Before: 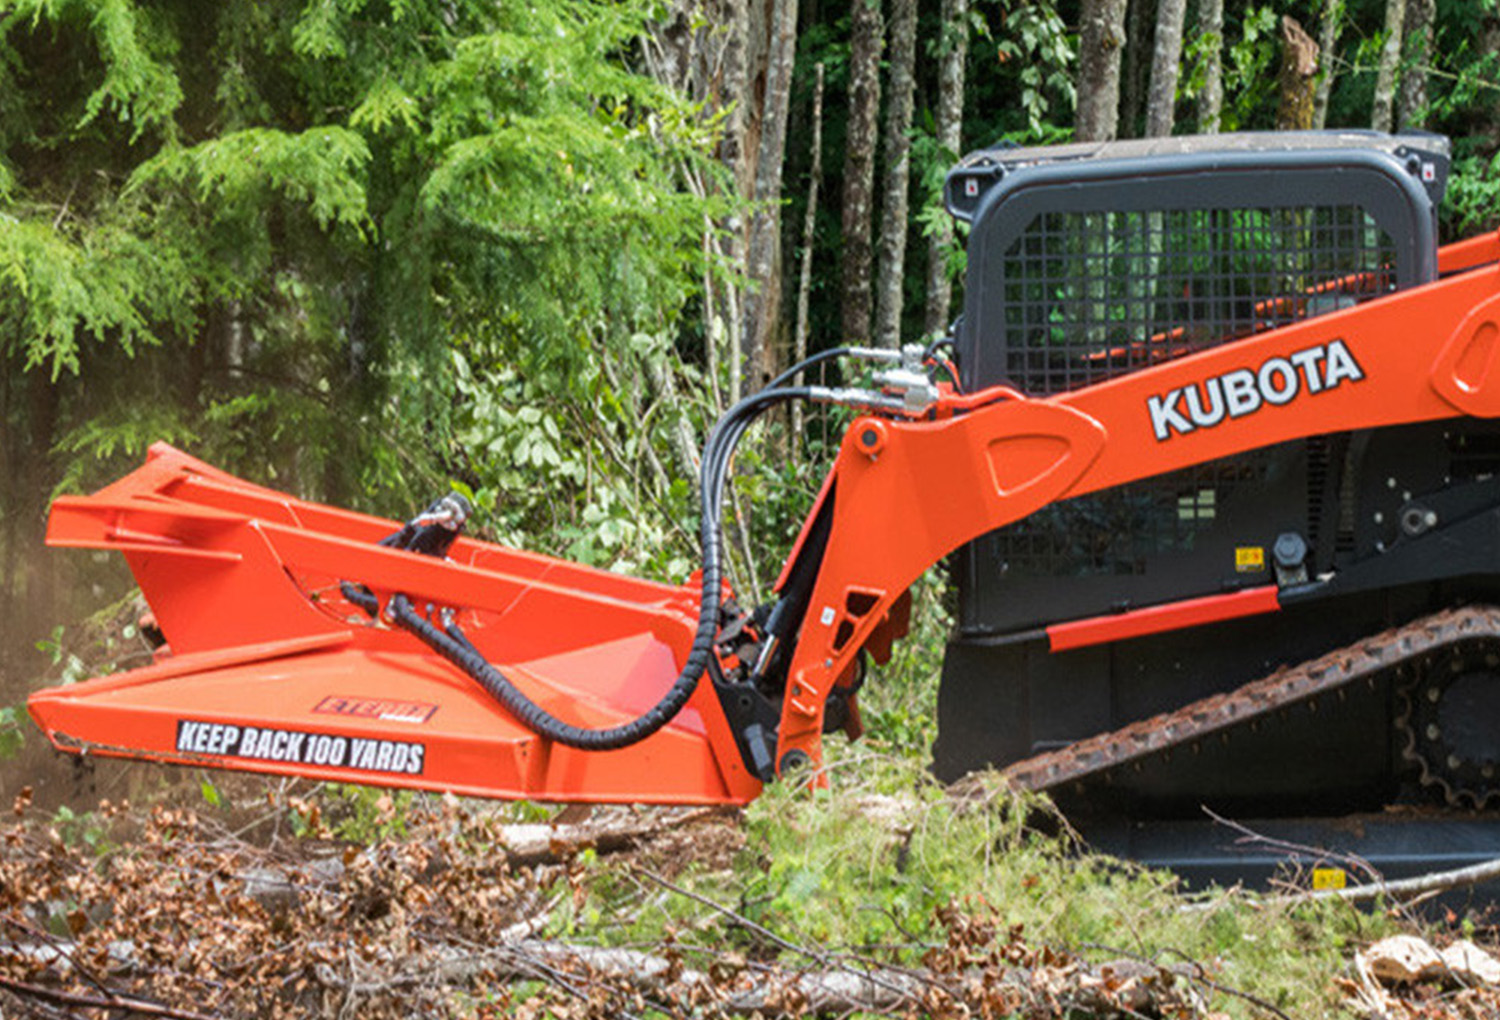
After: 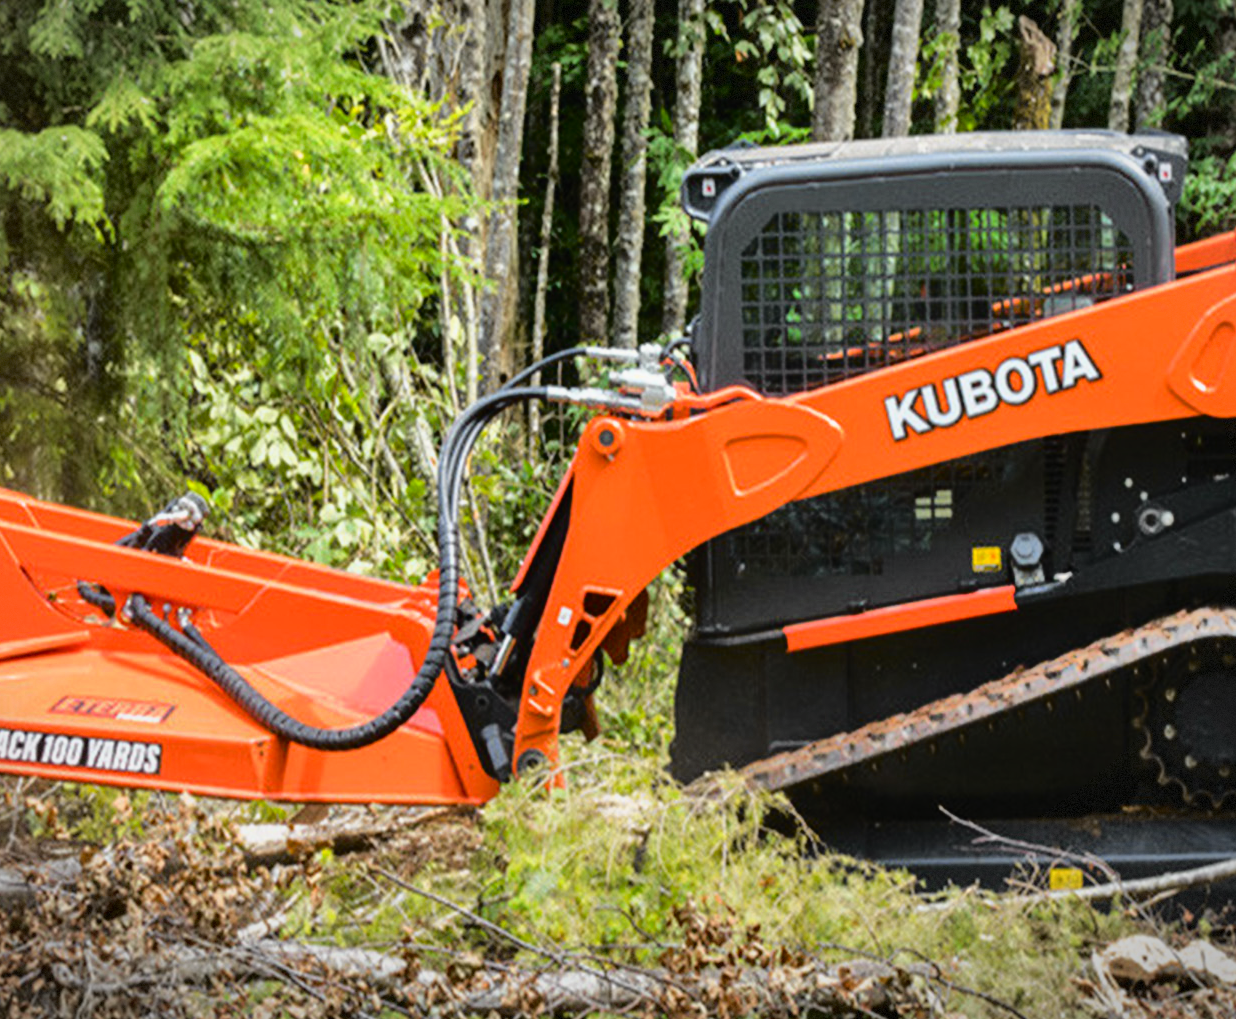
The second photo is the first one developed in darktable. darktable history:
vignetting: fall-off start 100%, brightness -0.406, saturation -0.3, width/height ratio 1.324, dithering 8-bit output, unbound false
crop: left 17.582%, bottom 0.031%
shadows and highlights: soften with gaussian
exposure: compensate highlight preservation false
tone curve: curves: ch0 [(0, 0.013) (0.129, 0.1) (0.327, 0.382) (0.489, 0.573) (0.66, 0.748) (0.858, 0.926) (1, 0.977)]; ch1 [(0, 0) (0.353, 0.344) (0.45, 0.46) (0.498, 0.498) (0.521, 0.512) (0.563, 0.559) (0.592, 0.578) (0.647, 0.657) (1, 1)]; ch2 [(0, 0) (0.333, 0.346) (0.375, 0.375) (0.424, 0.43) (0.476, 0.492) (0.502, 0.502) (0.524, 0.531) (0.579, 0.61) (0.612, 0.644) (0.66, 0.715) (1, 1)], color space Lab, independent channels, preserve colors none
rgb levels: preserve colors max RGB
graduated density: rotation -180°, offset 24.95
